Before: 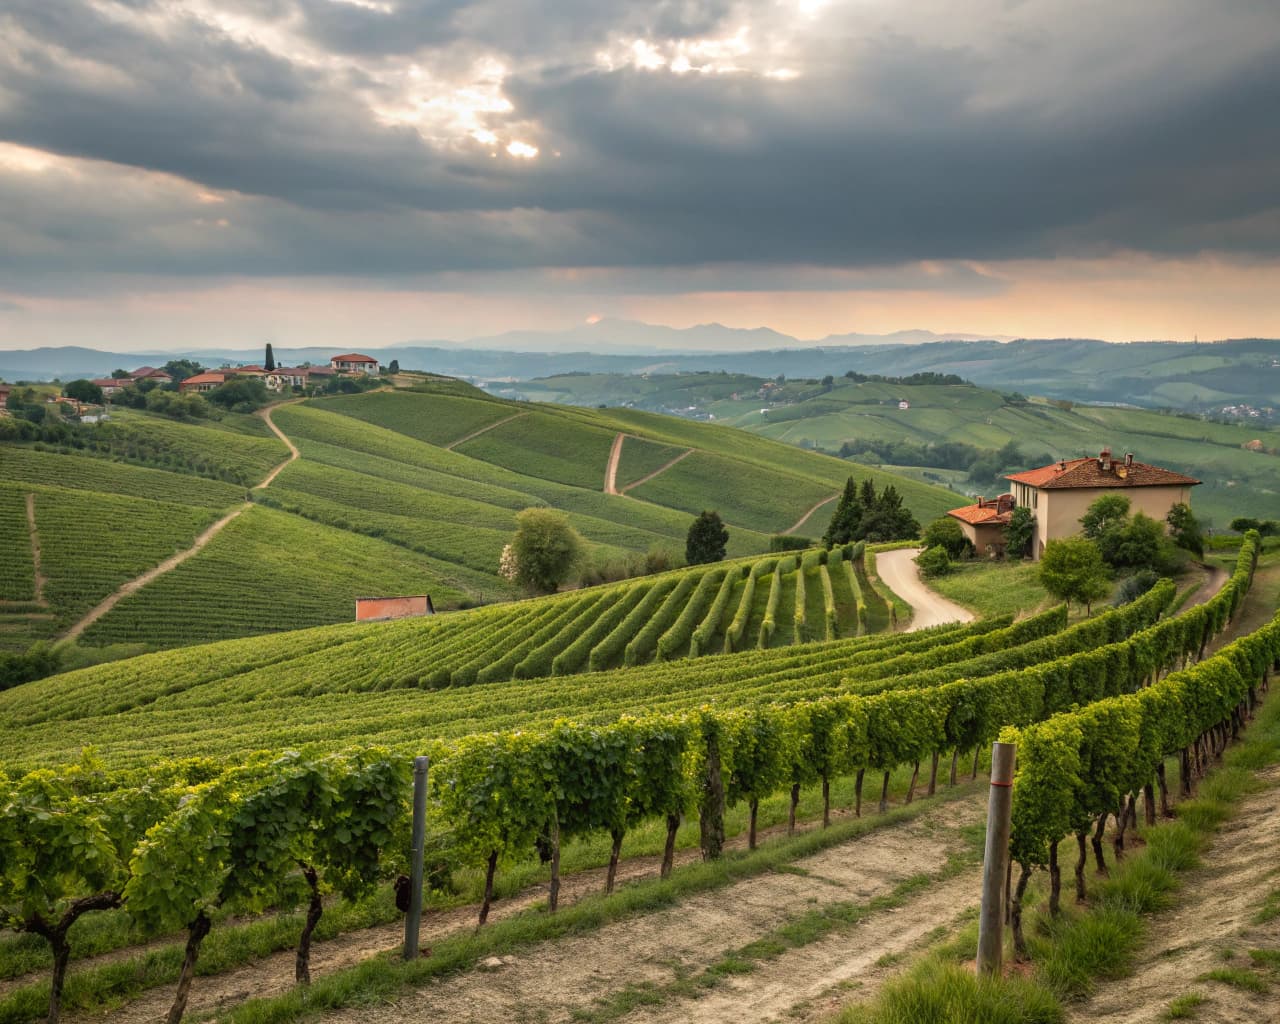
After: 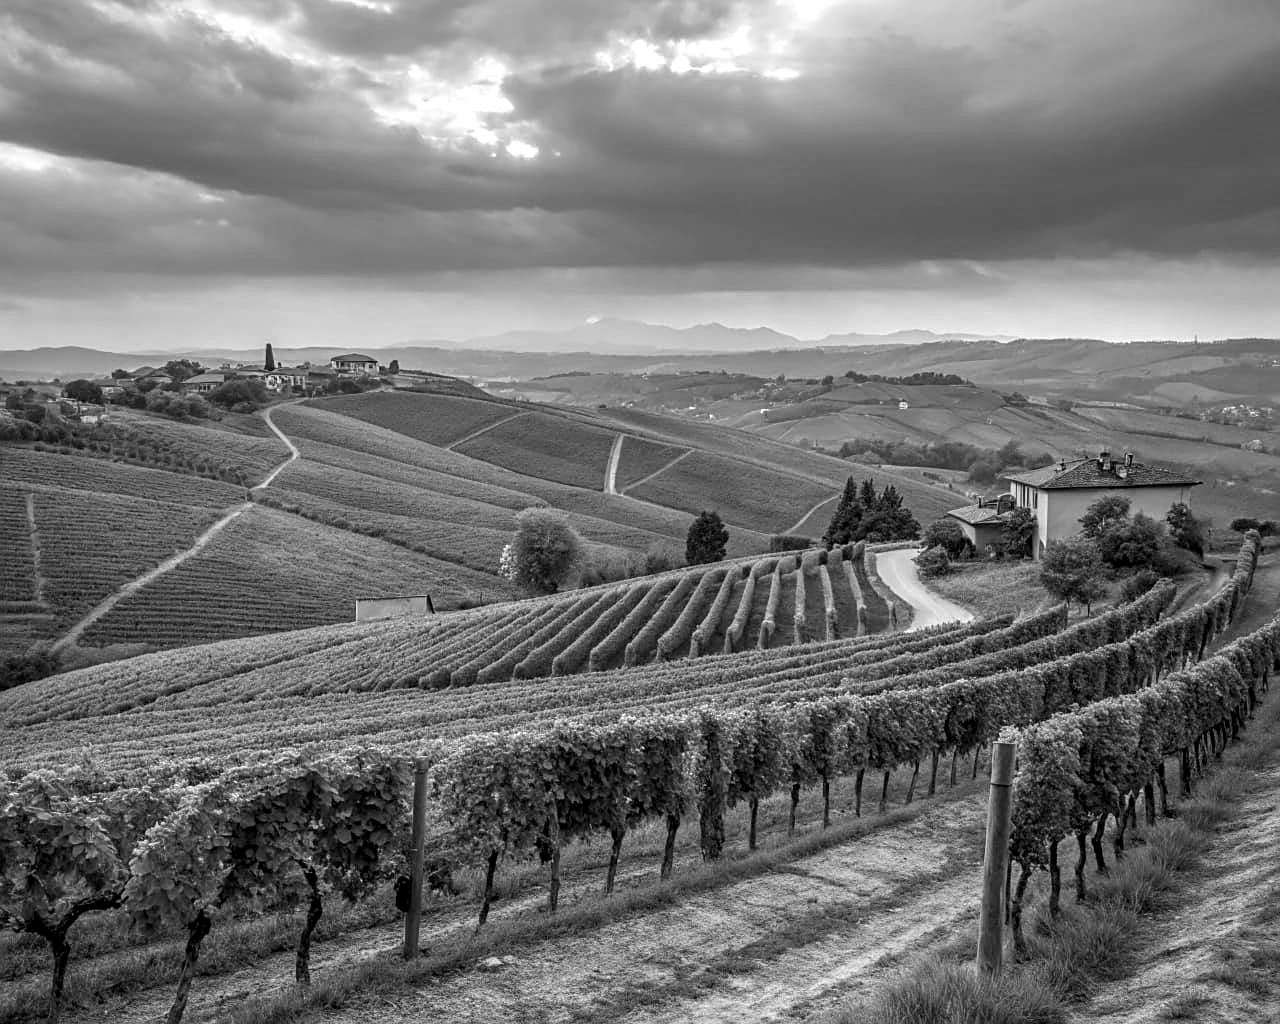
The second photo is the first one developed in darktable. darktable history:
monochrome: on, module defaults
sharpen: on, module defaults
local contrast: on, module defaults
